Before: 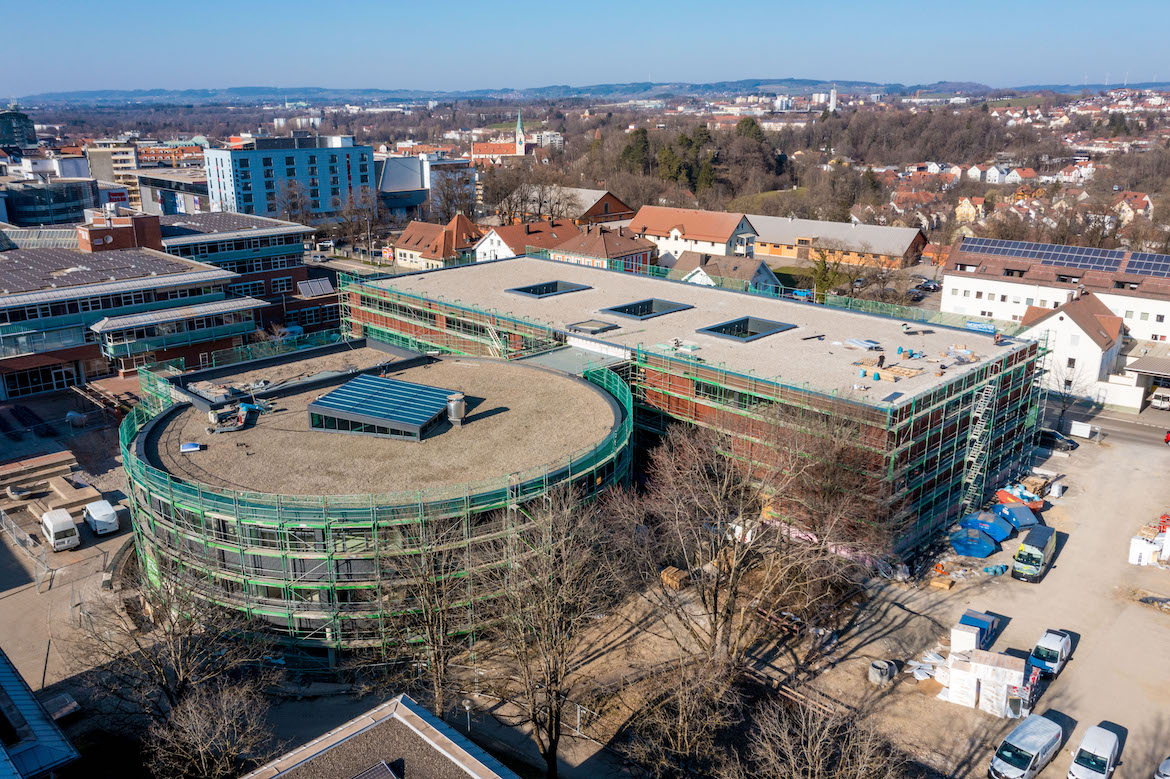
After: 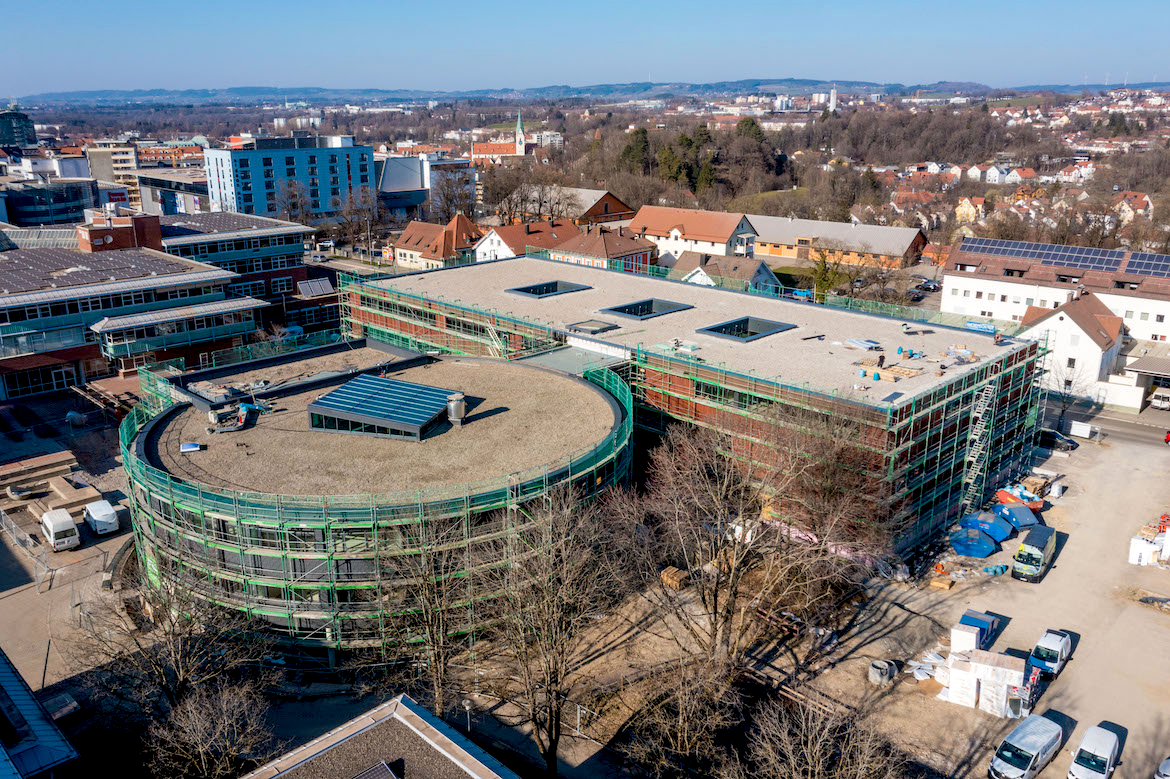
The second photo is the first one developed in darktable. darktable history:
exposure: black level correction 0.009, exposure -0.665 EV, compensate exposure bias true, compensate highlight preservation false
